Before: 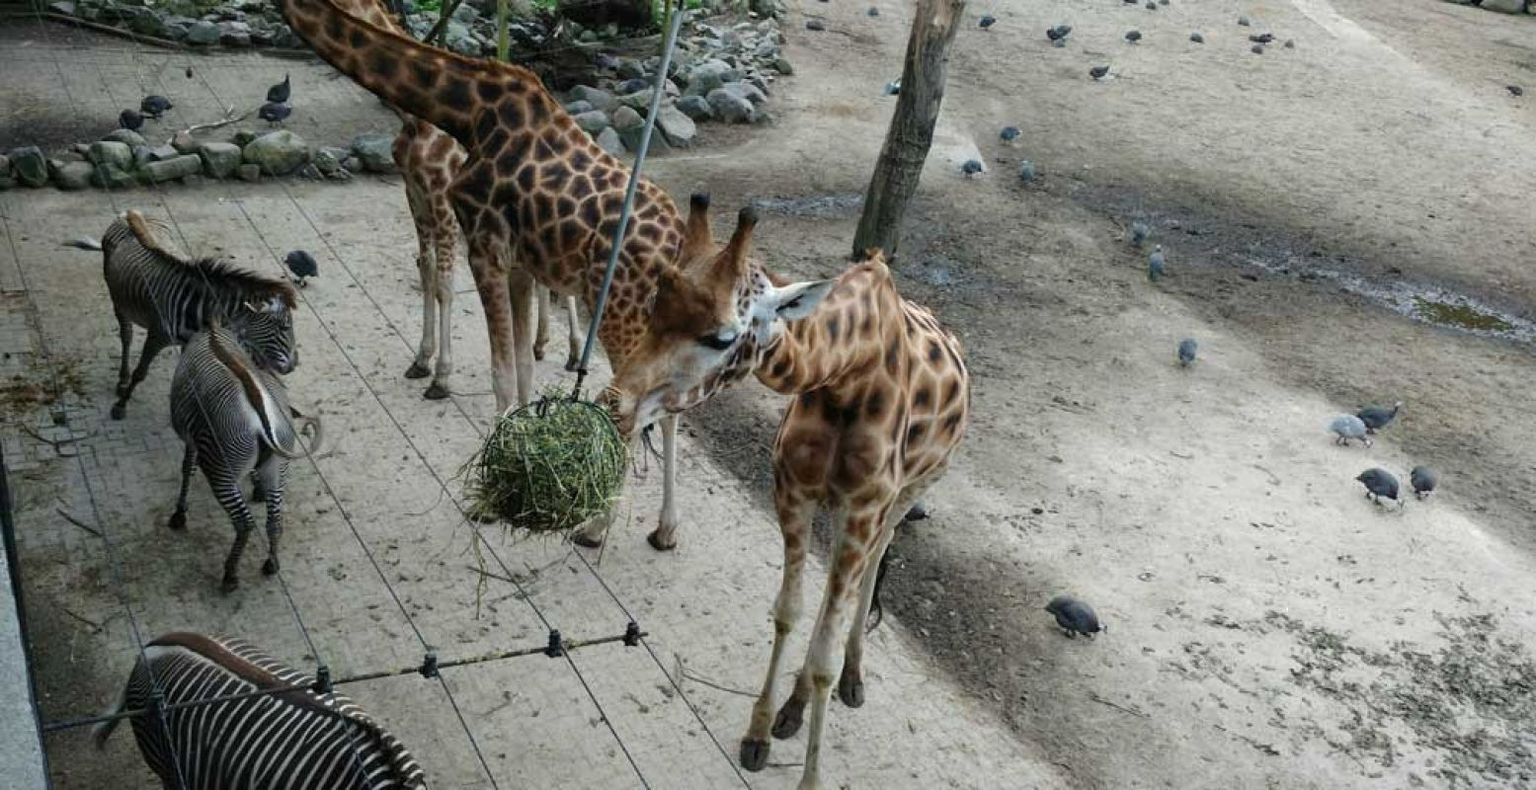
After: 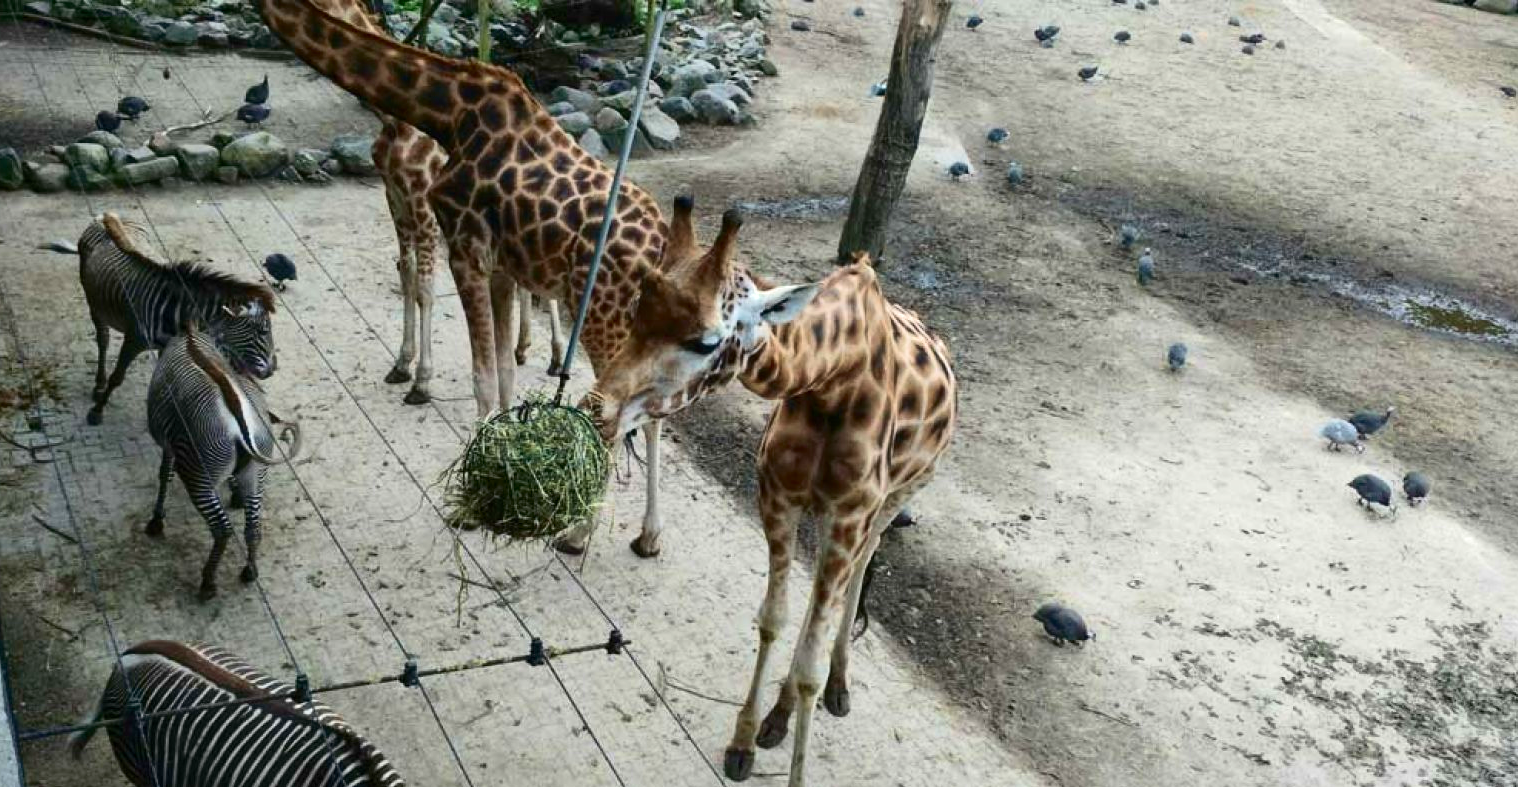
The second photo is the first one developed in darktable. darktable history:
levels: mode automatic
shadows and highlights: on, module defaults
exposure: black level correction 0, exposure 0.198 EV, compensate exposure bias true, compensate highlight preservation false
crop and rotate: left 1.652%, right 0.686%, bottom 1.525%
velvia: on, module defaults
tone curve: curves: ch0 [(0, 0) (0.195, 0.109) (0.751, 0.848) (1, 1)], color space Lab, independent channels, preserve colors none
contrast brightness saturation: saturation -0.057
